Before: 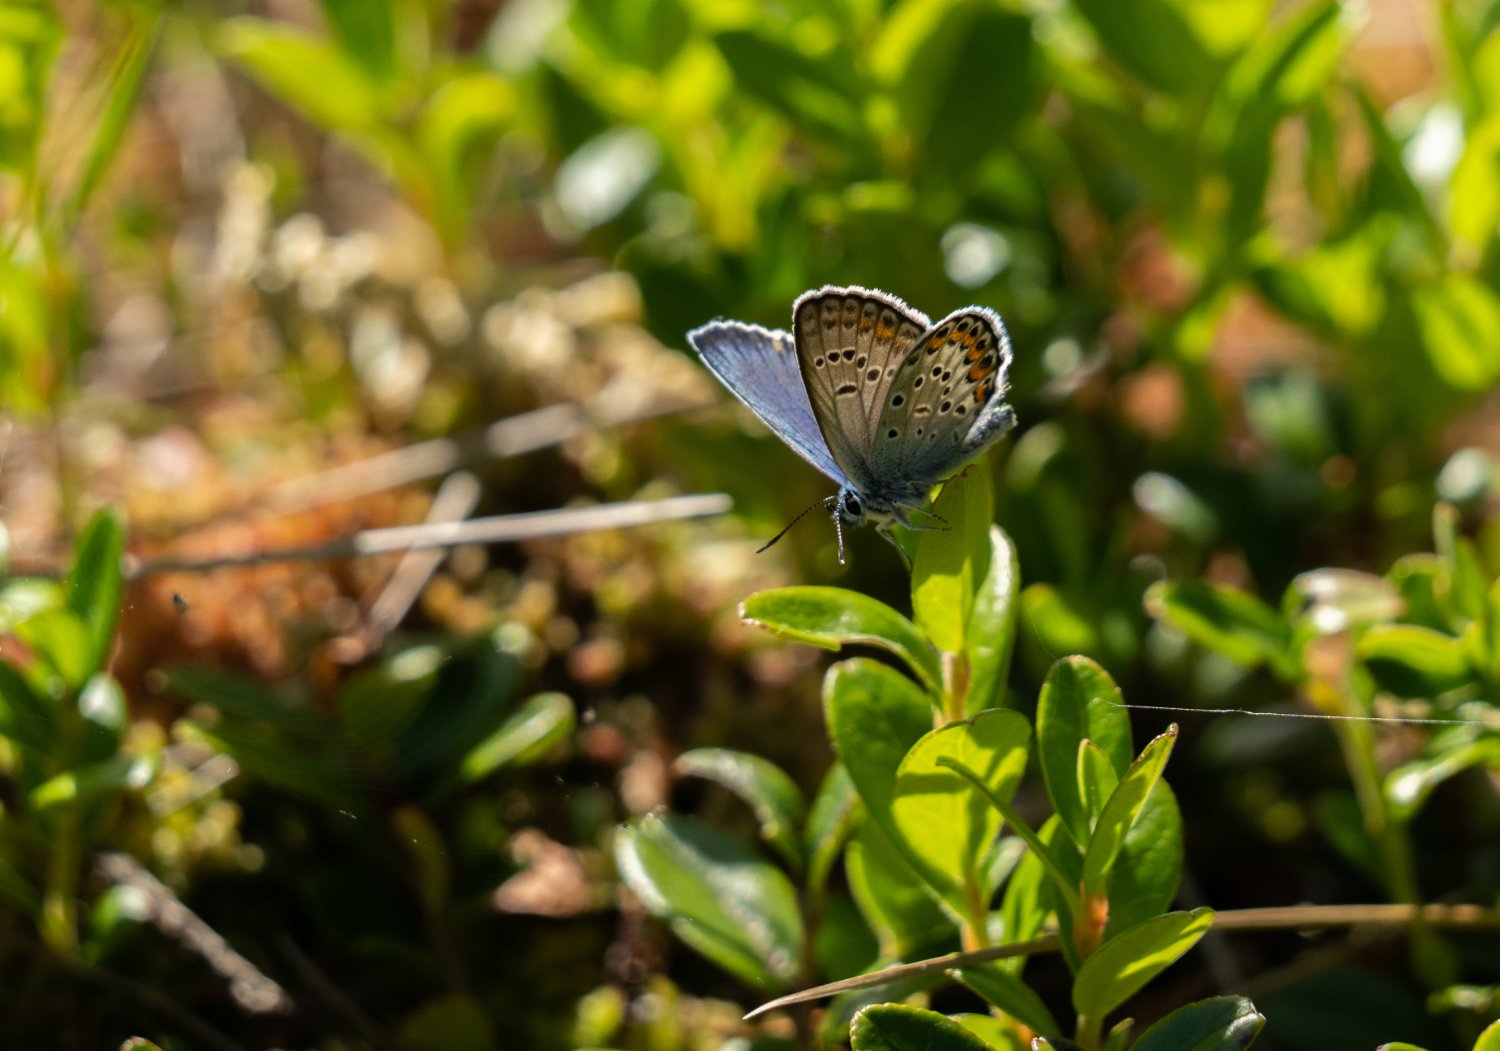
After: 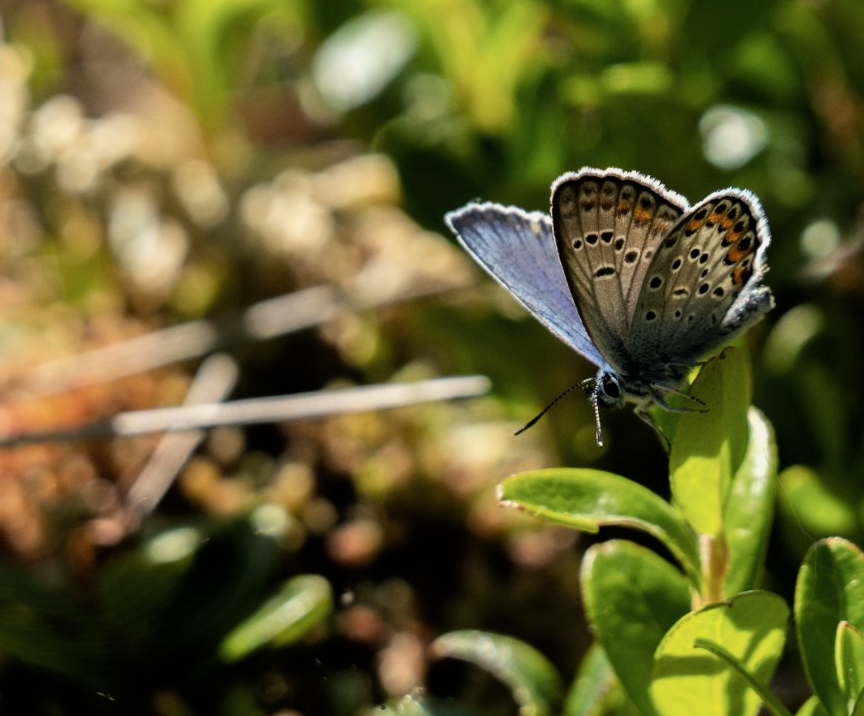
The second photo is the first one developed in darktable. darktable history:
crop: left 16.182%, top 11.265%, right 26.19%, bottom 20.585%
contrast brightness saturation: saturation -0.062
filmic rgb: black relative exposure -8.1 EV, white relative exposure 3 EV, threshold 3.06 EV, hardness 5.35, contrast 1.253, color science v6 (2022), enable highlight reconstruction true
